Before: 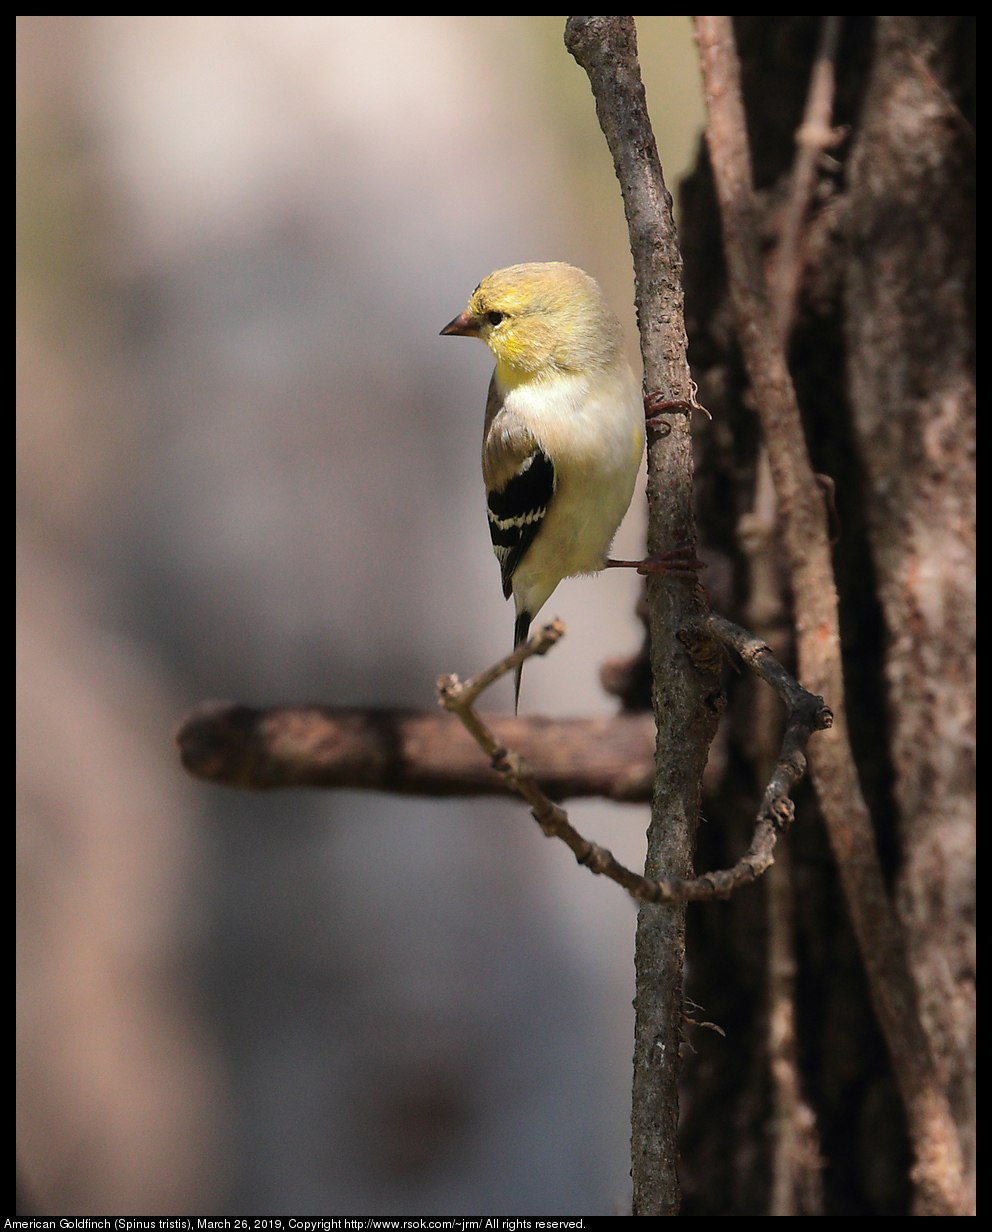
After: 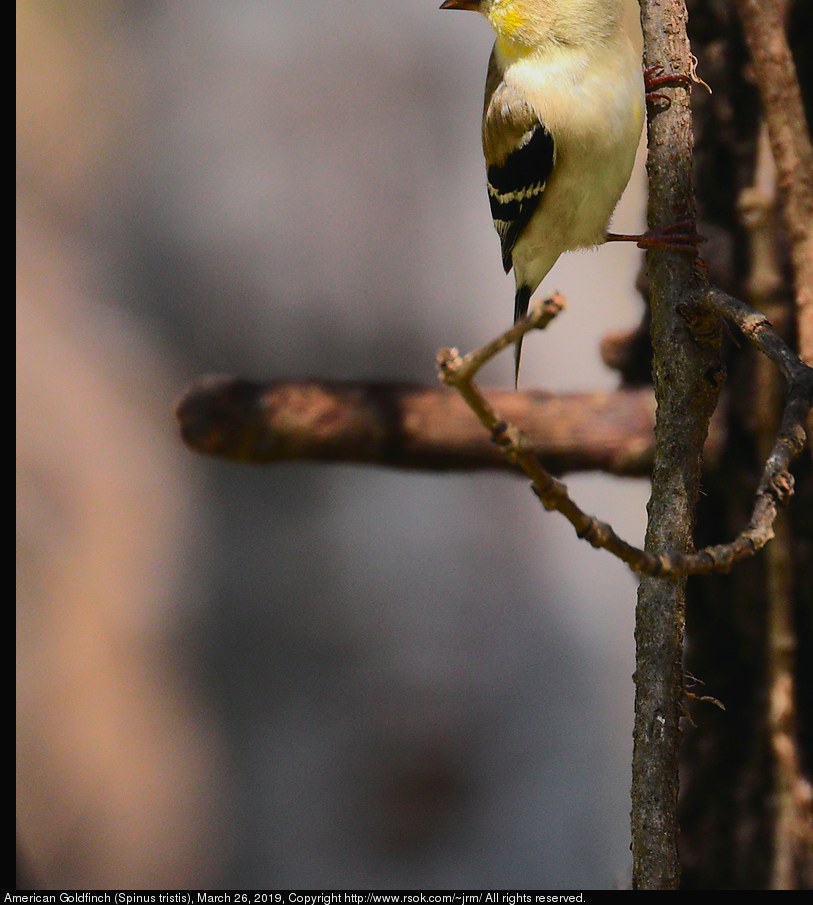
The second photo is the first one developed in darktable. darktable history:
crop: top 26.531%, right 17.959%
color balance: mode lift, gamma, gain (sRGB)
tone curve: curves: ch0 [(0, 0.018) (0.036, 0.038) (0.15, 0.131) (0.27, 0.247) (0.528, 0.554) (0.761, 0.761) (1, 0.919)]; ch1 [(0, 0) (0.179, 0.173) (0.322, 0.32) (0.429, 0.431) (0.502, 0.5) (0.519, 0.522) (0.562, 0.588) (0.625, 0.67) (0.711, 0.745) (1, 1)]; ch2 [(0, 0) (0.29, 0.295) (0.404, 0.436) (0.497, 0.499) (0.521, 0.523) (0.561, 0.605) (0.657, 0.655) (0.712, 0.764) (1, 1)], color space Lab, independent channels, preserve colors none
